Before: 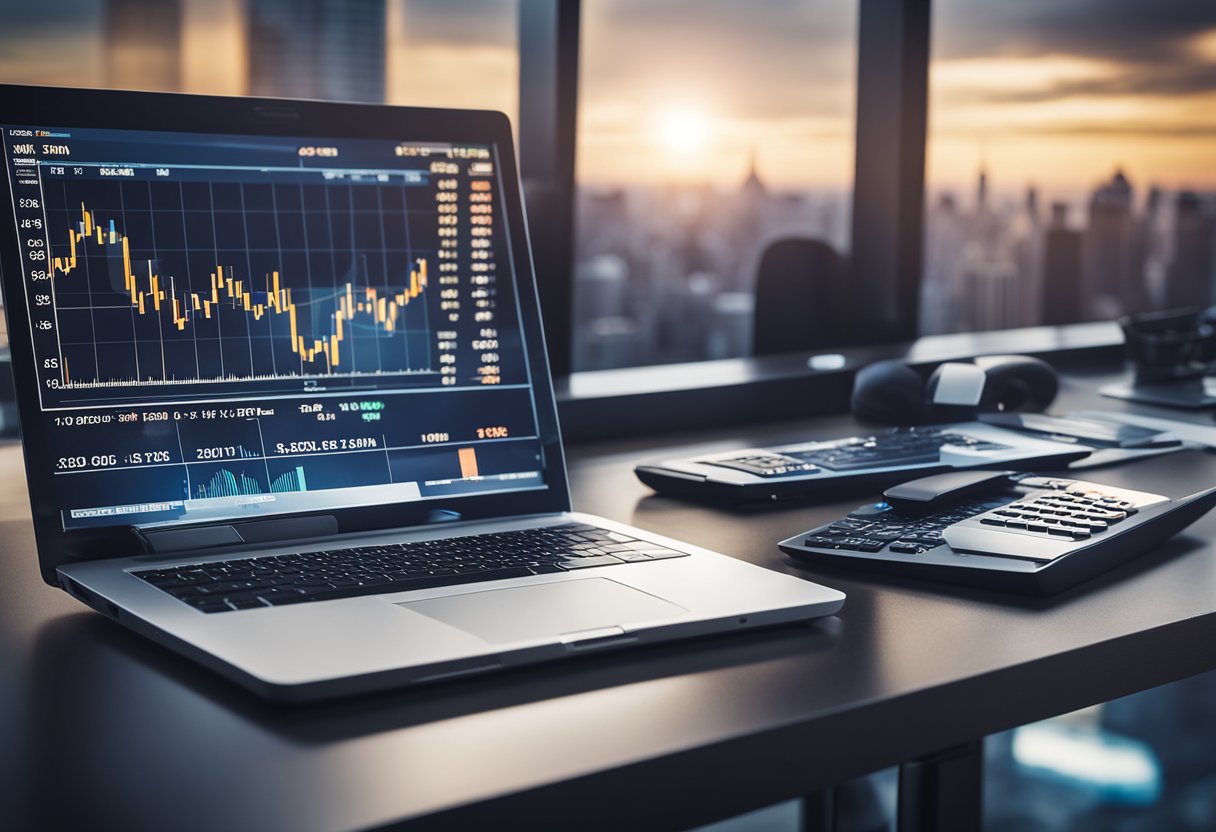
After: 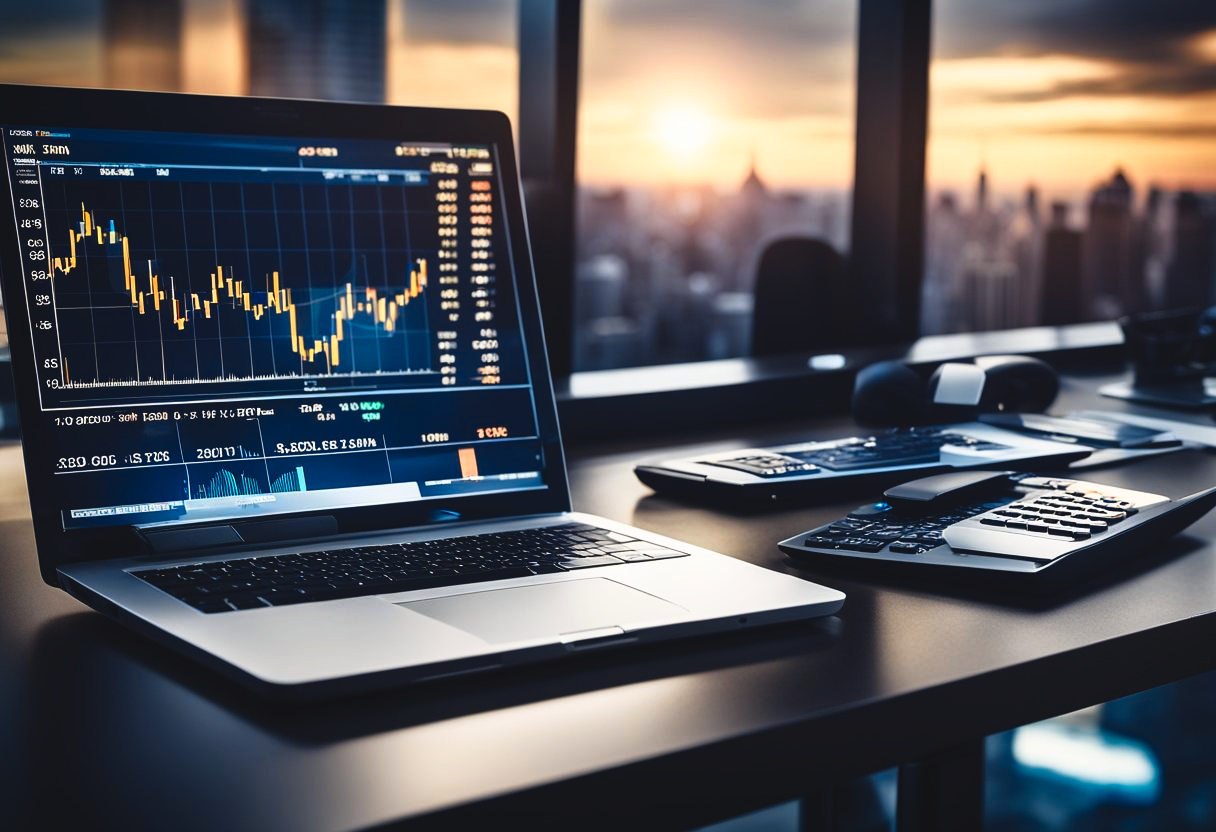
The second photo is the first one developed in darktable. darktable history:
contrast brightness saturation: contrast 0.13, brightness -0.24, saturation 0.14
tone curve: curves: ch0 [(0, 0.01) (0.037, 0.032) (0.131, 0.108) (0.275, 0.286) (0.483, 0.517) (0.61, 0.661) (0.697, 0.768) (0.797, 0.876) (0.888, 0.952) (0.997, 0.995)]; ch1 [(0, 0) (0.312, 0.262) (0.425, 0.402) (0.5, 0.5) (0.527, 0.532) (0.556, 0.585) (0.683, 0.706) (0.746, 0.77) (1, 1)]; ch2 [(0, 0) (0.223, 0.185) (0.333, 0.284) (0.432, 0.4) (0.502, 0.502) (0.525, 0.527) (0.545, 0.564) (0.587, 0.613) (0.636, 0.654) (0.711, 0.729) (0.845, 0.855) (0.998, 0.977)], color space Lab, independent channels, preserve colors none
color contrast: green-magenta contrast 0.96
exposure: black level correction -0.028, compensate highlight preservation false
